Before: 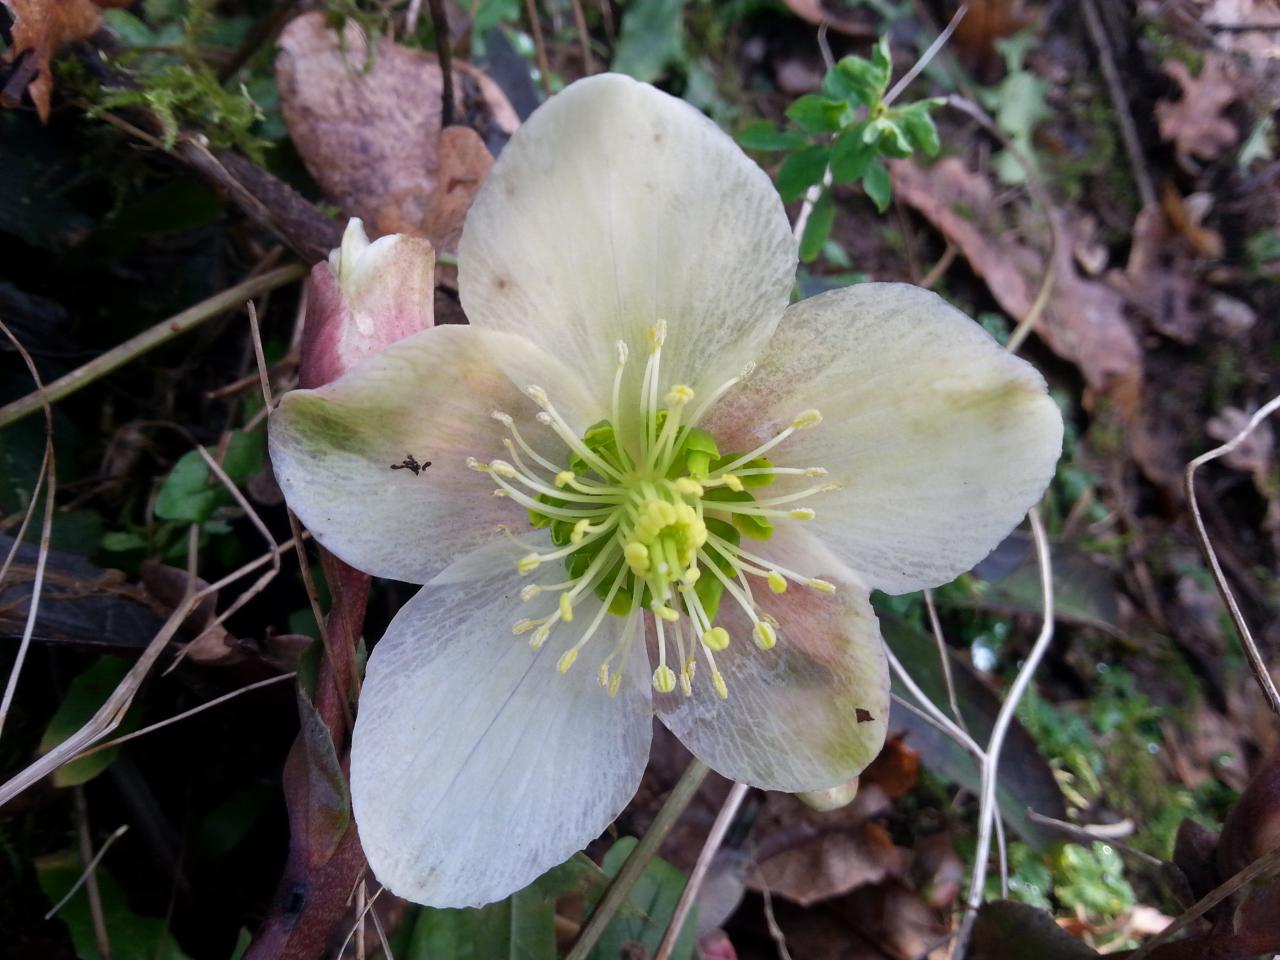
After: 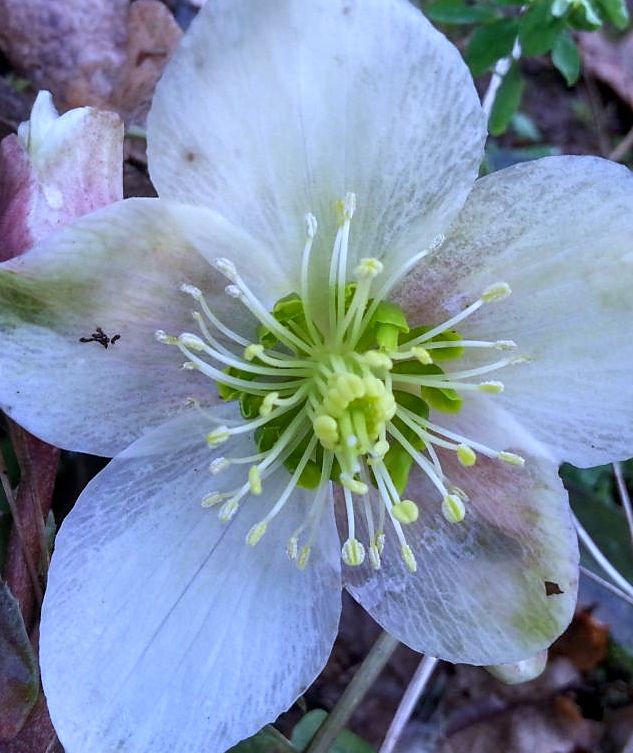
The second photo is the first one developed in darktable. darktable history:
white balance: red 0.871, blue 1.249
sharpen: radius 1.559, amount 0.373, threshold 1.271
local contrast: on, module defaults
crop and rotate: angle 0.02°, left 24.353%, top 13.219%, right 26.156%, bottom 8.224%
